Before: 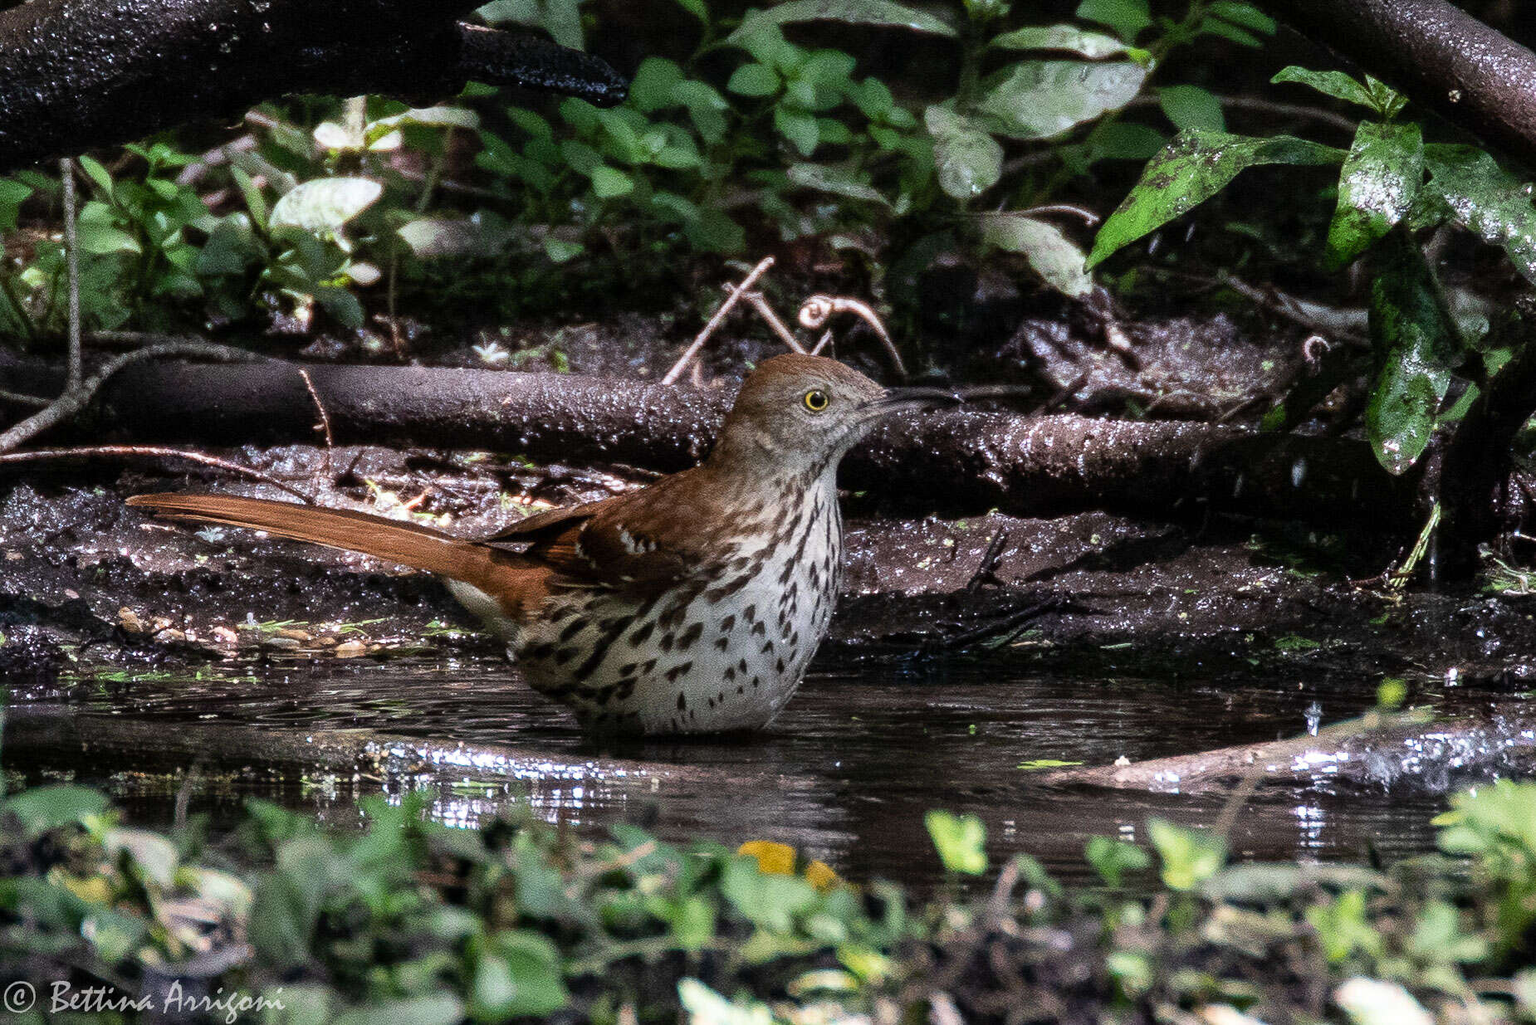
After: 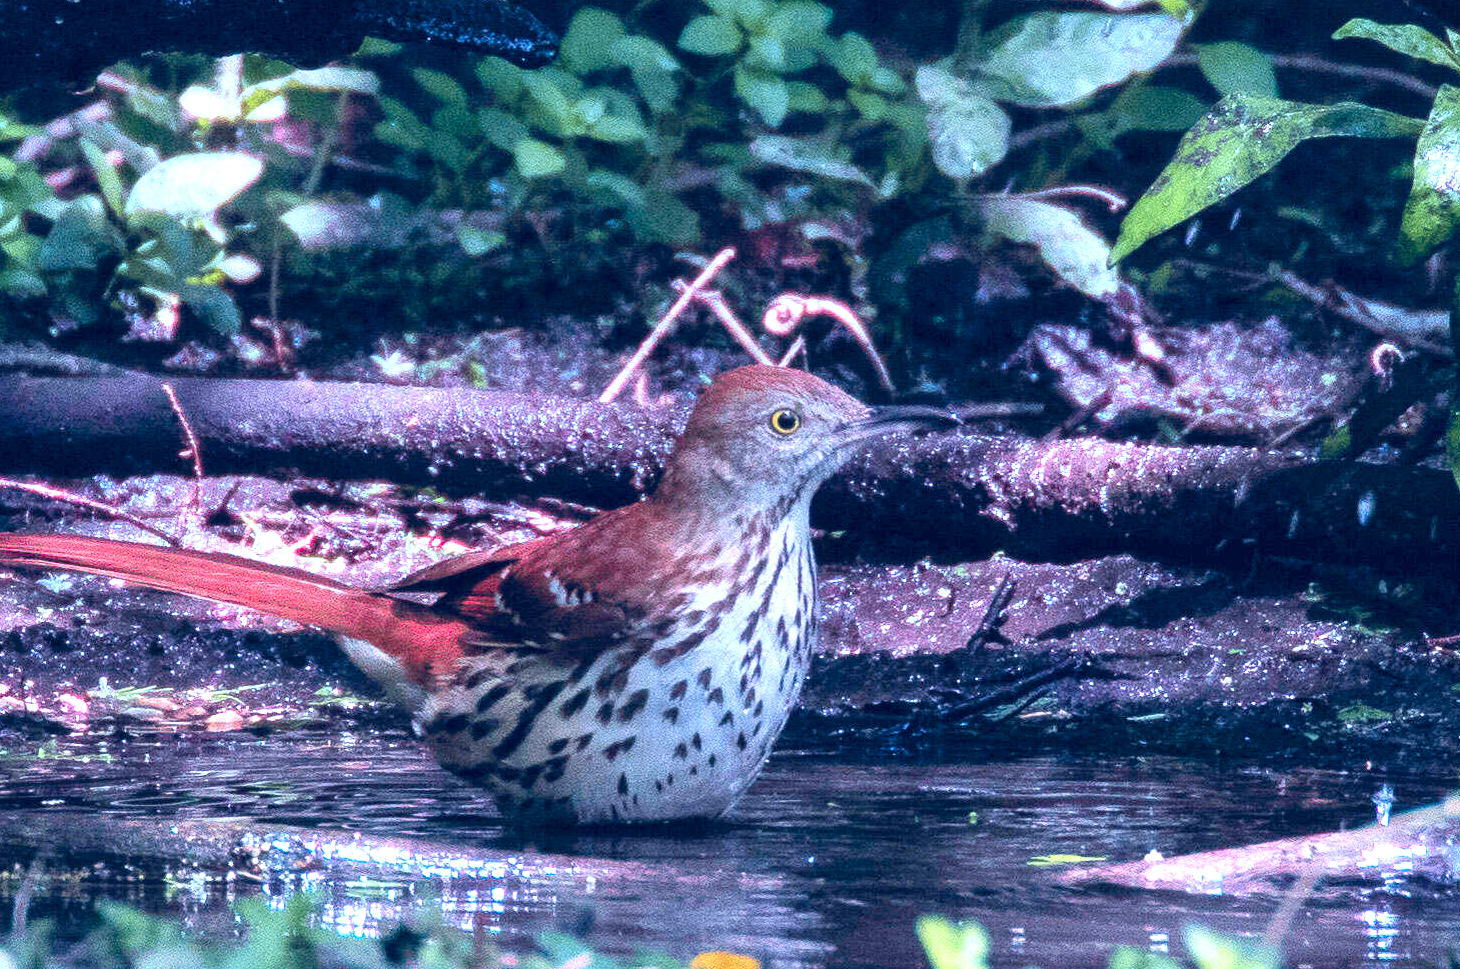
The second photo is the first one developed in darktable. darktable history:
tone equalizer: edges refinement/feathering 500, mask exposure compensation -1.57 EV, preserve details no
crop and rotate: left 10.71%, top 4.999%, right 10.371%, bottom 16.538%
contrast brightness saturation: brightness 0.145
exposure: black level correction 0, exposure 0.696 EV, compensate highlight preservation false
tone curve: curves: ch1 [(0, 0) (0.108, 0.197) (0.5, 0.5) (0.681, 0.885) (1, 1)]; ch2 [(0, 0) (0.28, 0.151) (1, 1)], color space Lab, independent channels, preserve colors none
